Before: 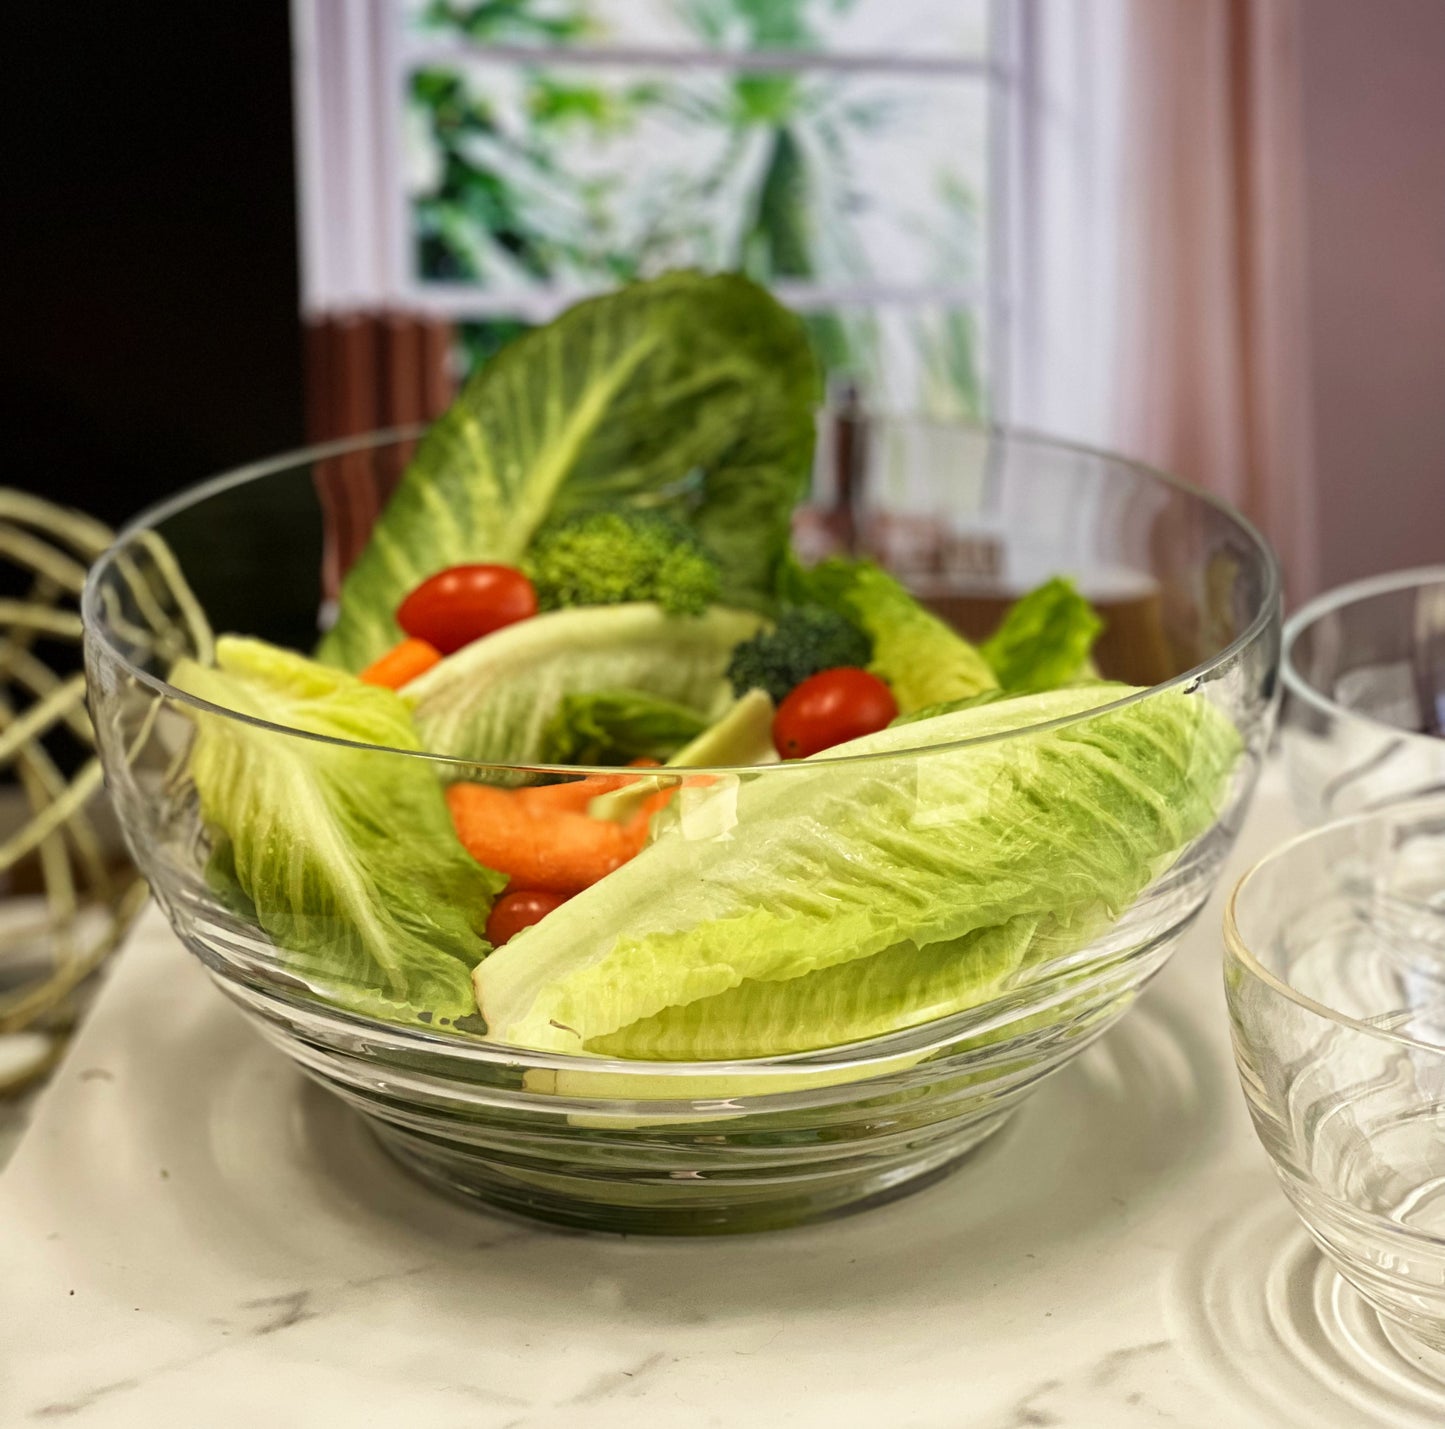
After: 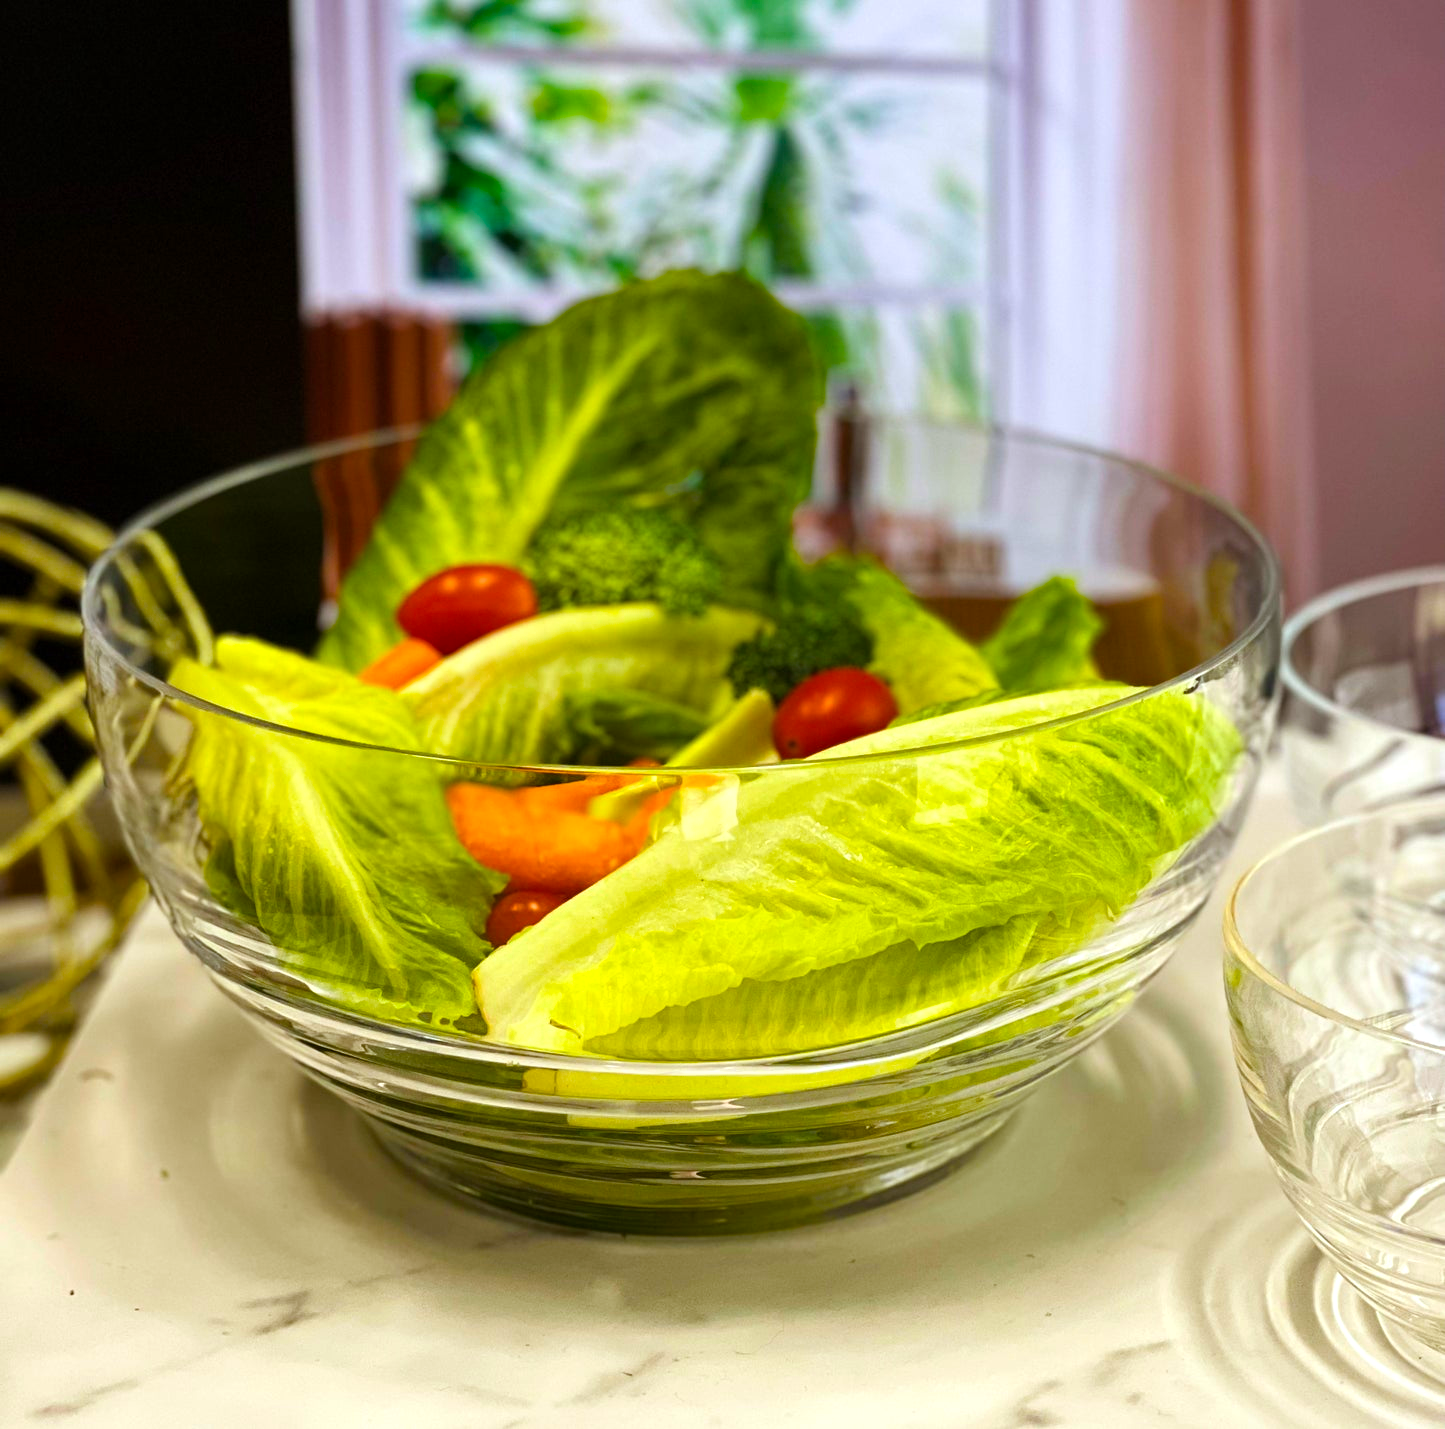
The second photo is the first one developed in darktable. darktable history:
color balance rgb: highlights gain › luminance 16.888%, highlights gain › chroma 2.951%, highlights gain › hue 259°, linear chroma grading › shadows 9.507%, linear chroma grading › highlights 8.912%, linear chroma grading › global chroma 15.455%, linear chroma grading › mid-tones 14.91%, perceptual saturation grading › global saturation 19.336%, global vibrance 20%
